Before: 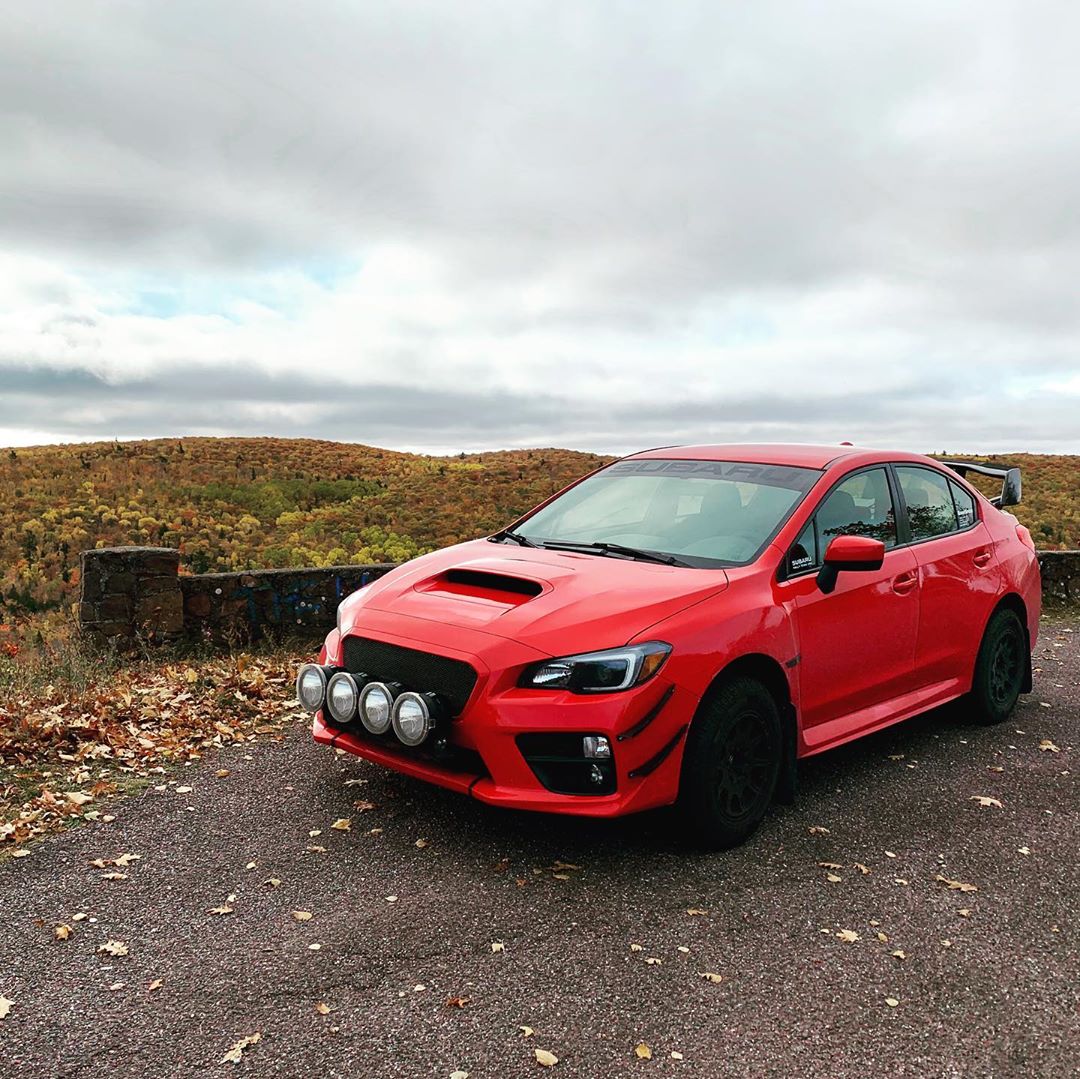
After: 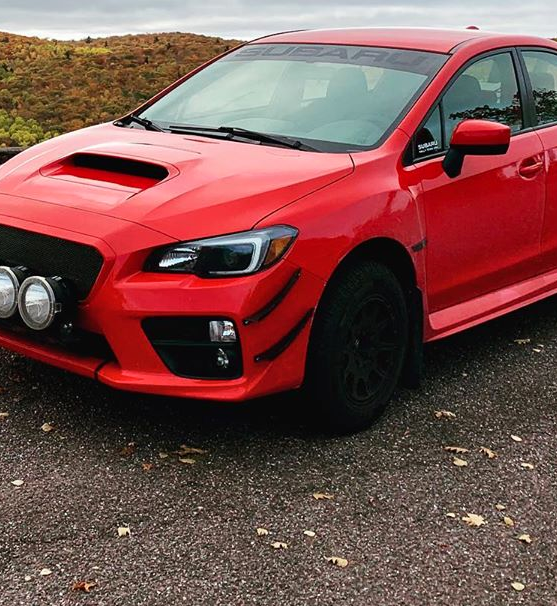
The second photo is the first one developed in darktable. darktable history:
contrast brightness saturation: contrast 0.084, saturation 0.017
crop: left 34.658%, top 38.561%, right 13.766%, bottom 5.196%
shadows and highlights: shadows 37.67, highlights -27.49, soften with gaussian
